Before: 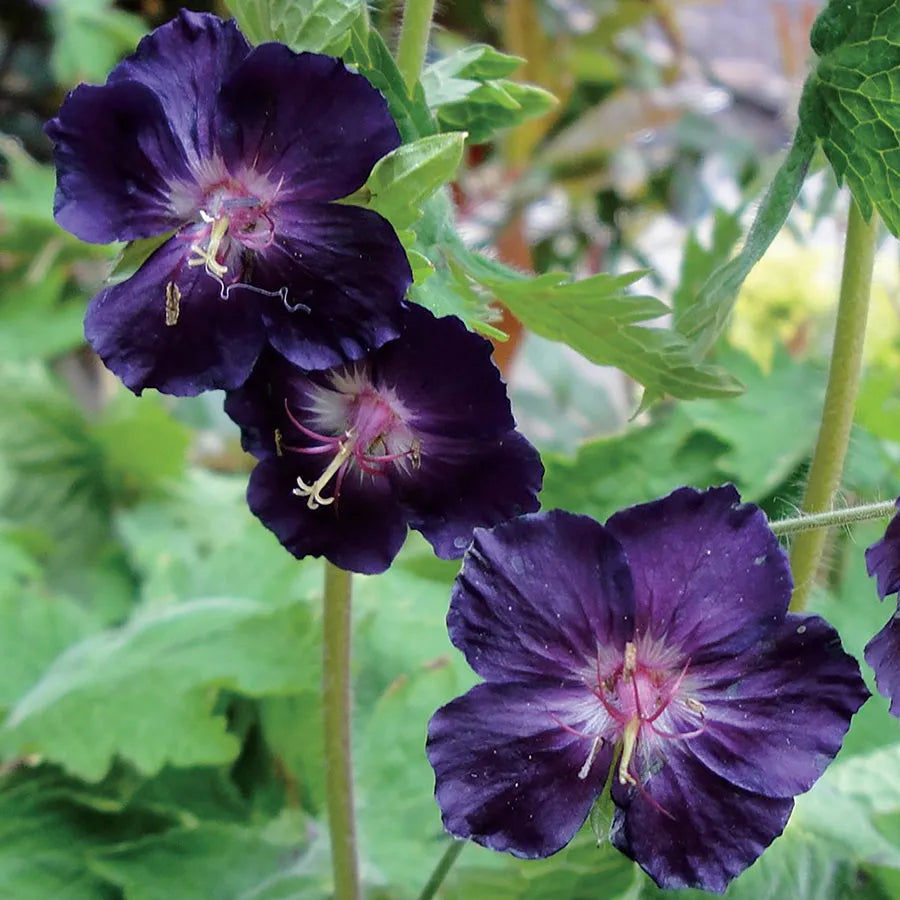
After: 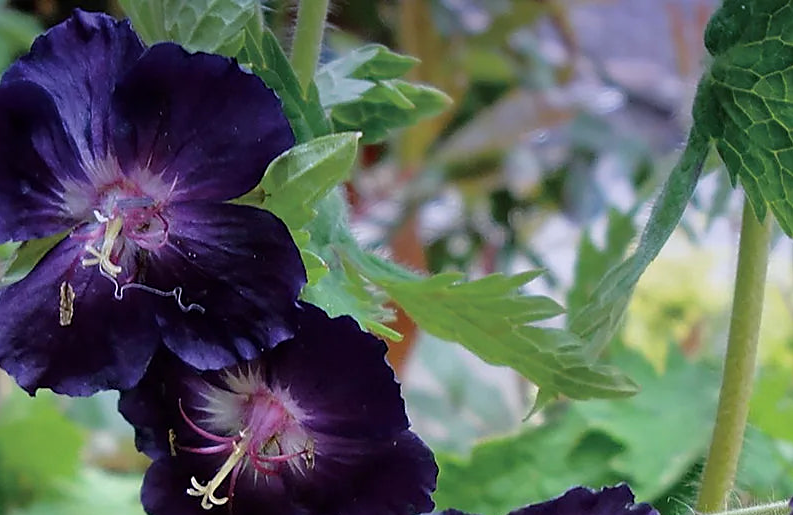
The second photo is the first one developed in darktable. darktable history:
sharpen: radius 1.864, amount 0.398, threshold 1.271
crop and rotate: left 11.812%, bottom 42.776%
graduated density: hue 238.83°, saturation 50%
